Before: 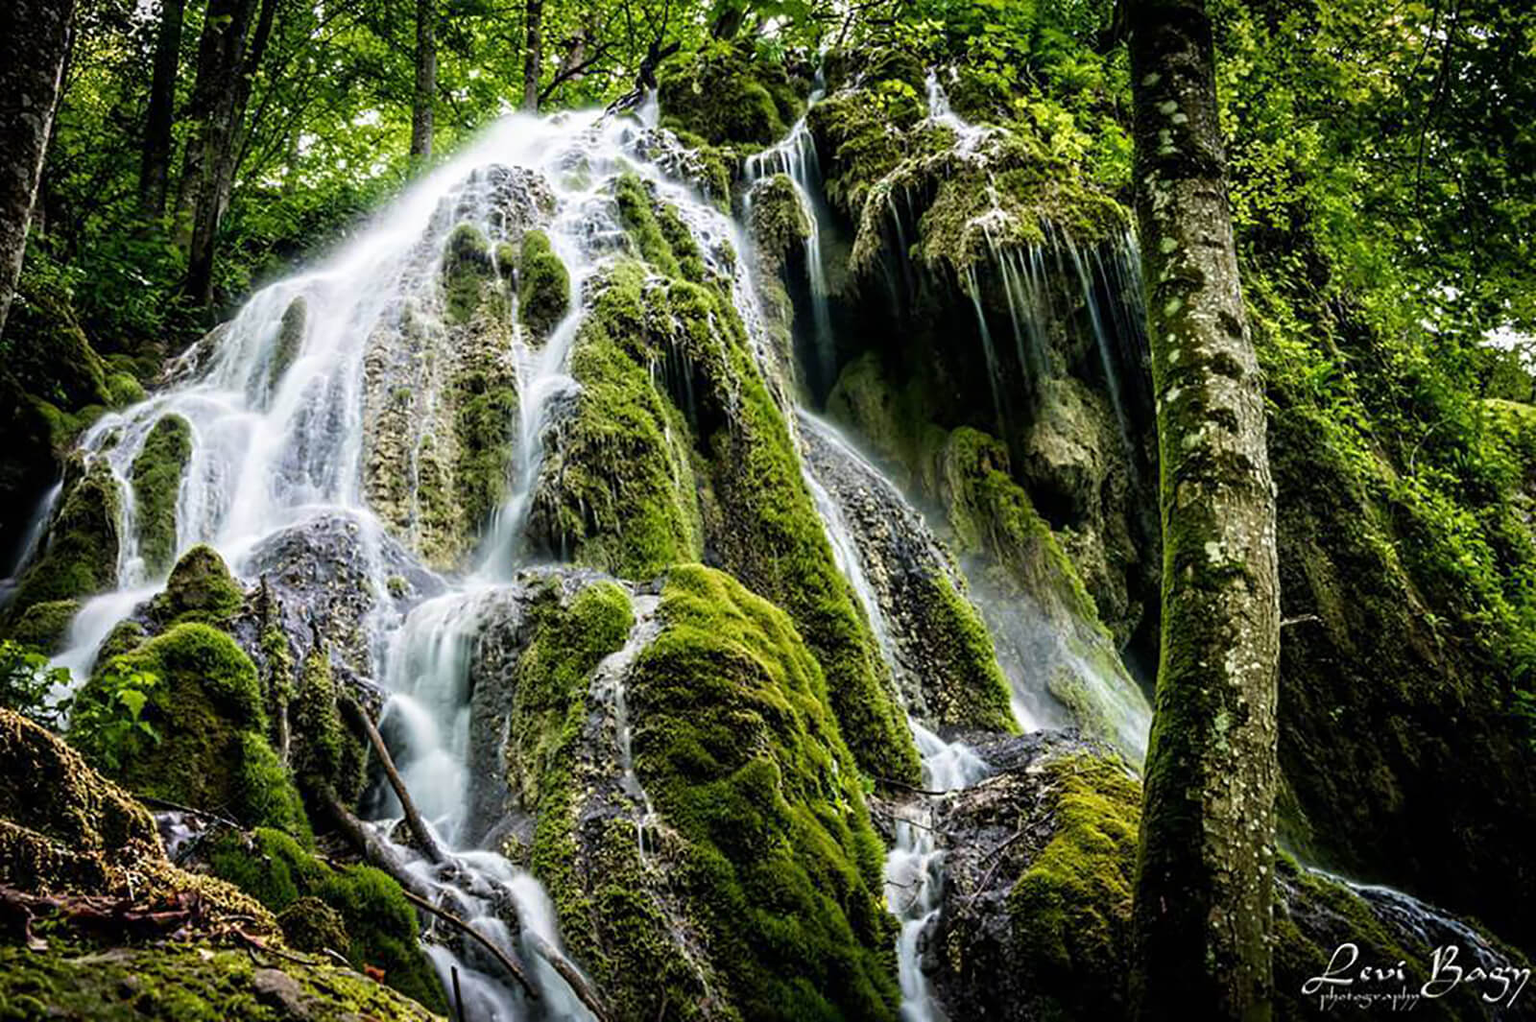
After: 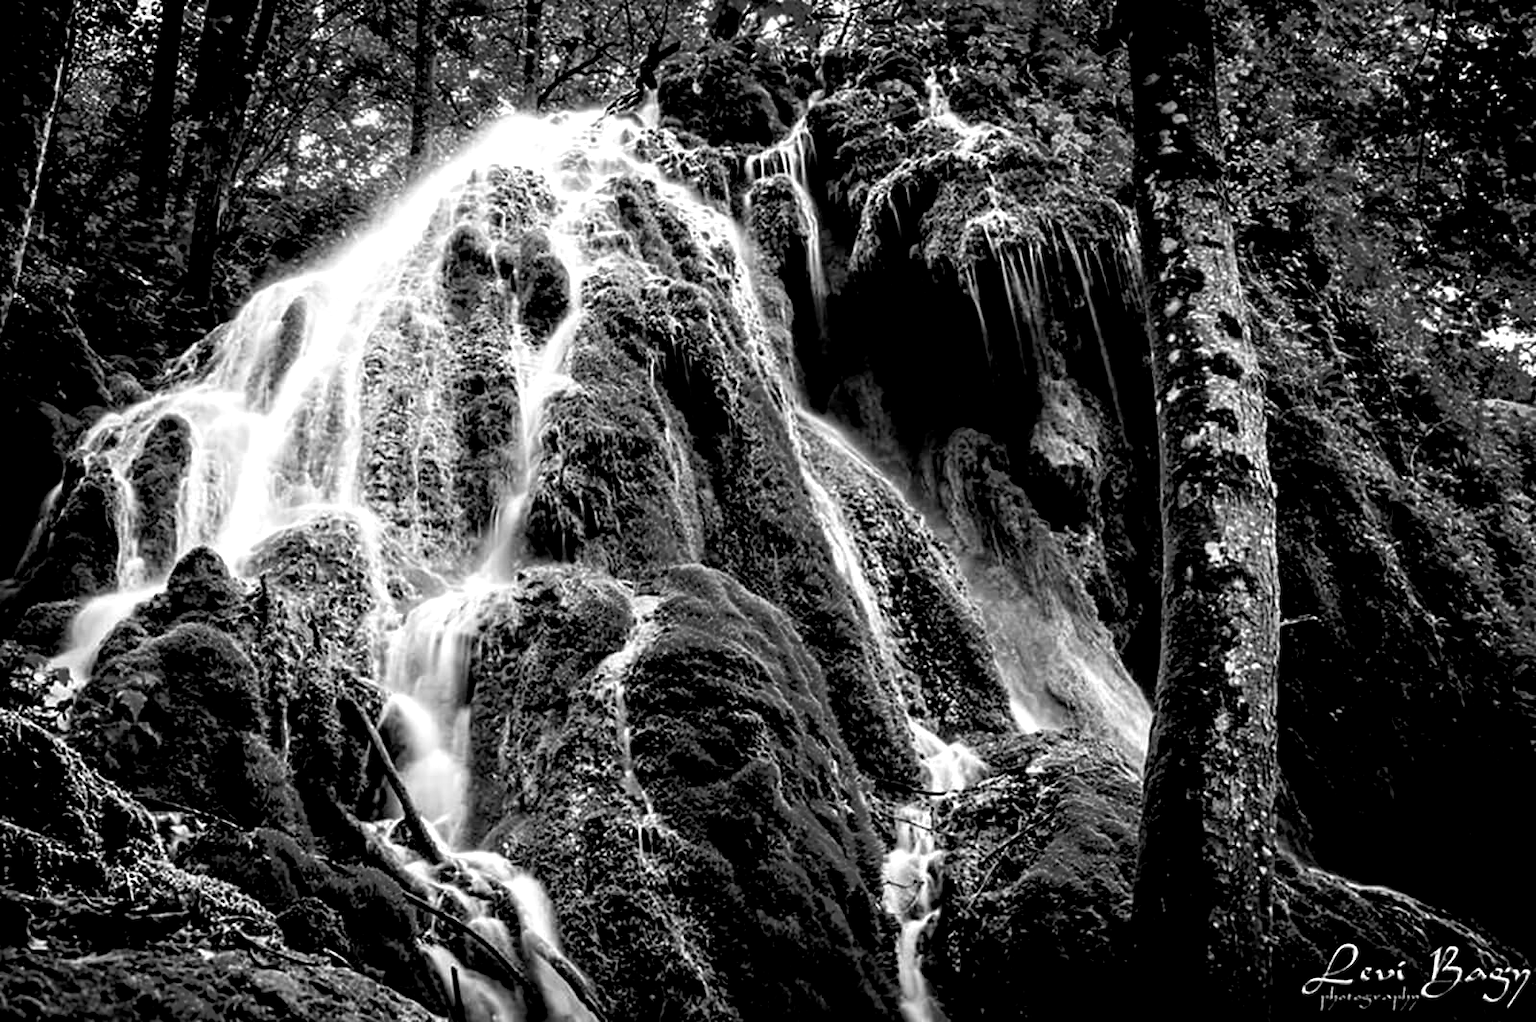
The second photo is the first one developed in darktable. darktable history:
exposure: black level correction 0.025, exposure 0.182 EV, compensate highlight preservation false
color balance: contrast 10%
monochrome: a -11.7, b 1.62, size 0.5, highlights 0.38
